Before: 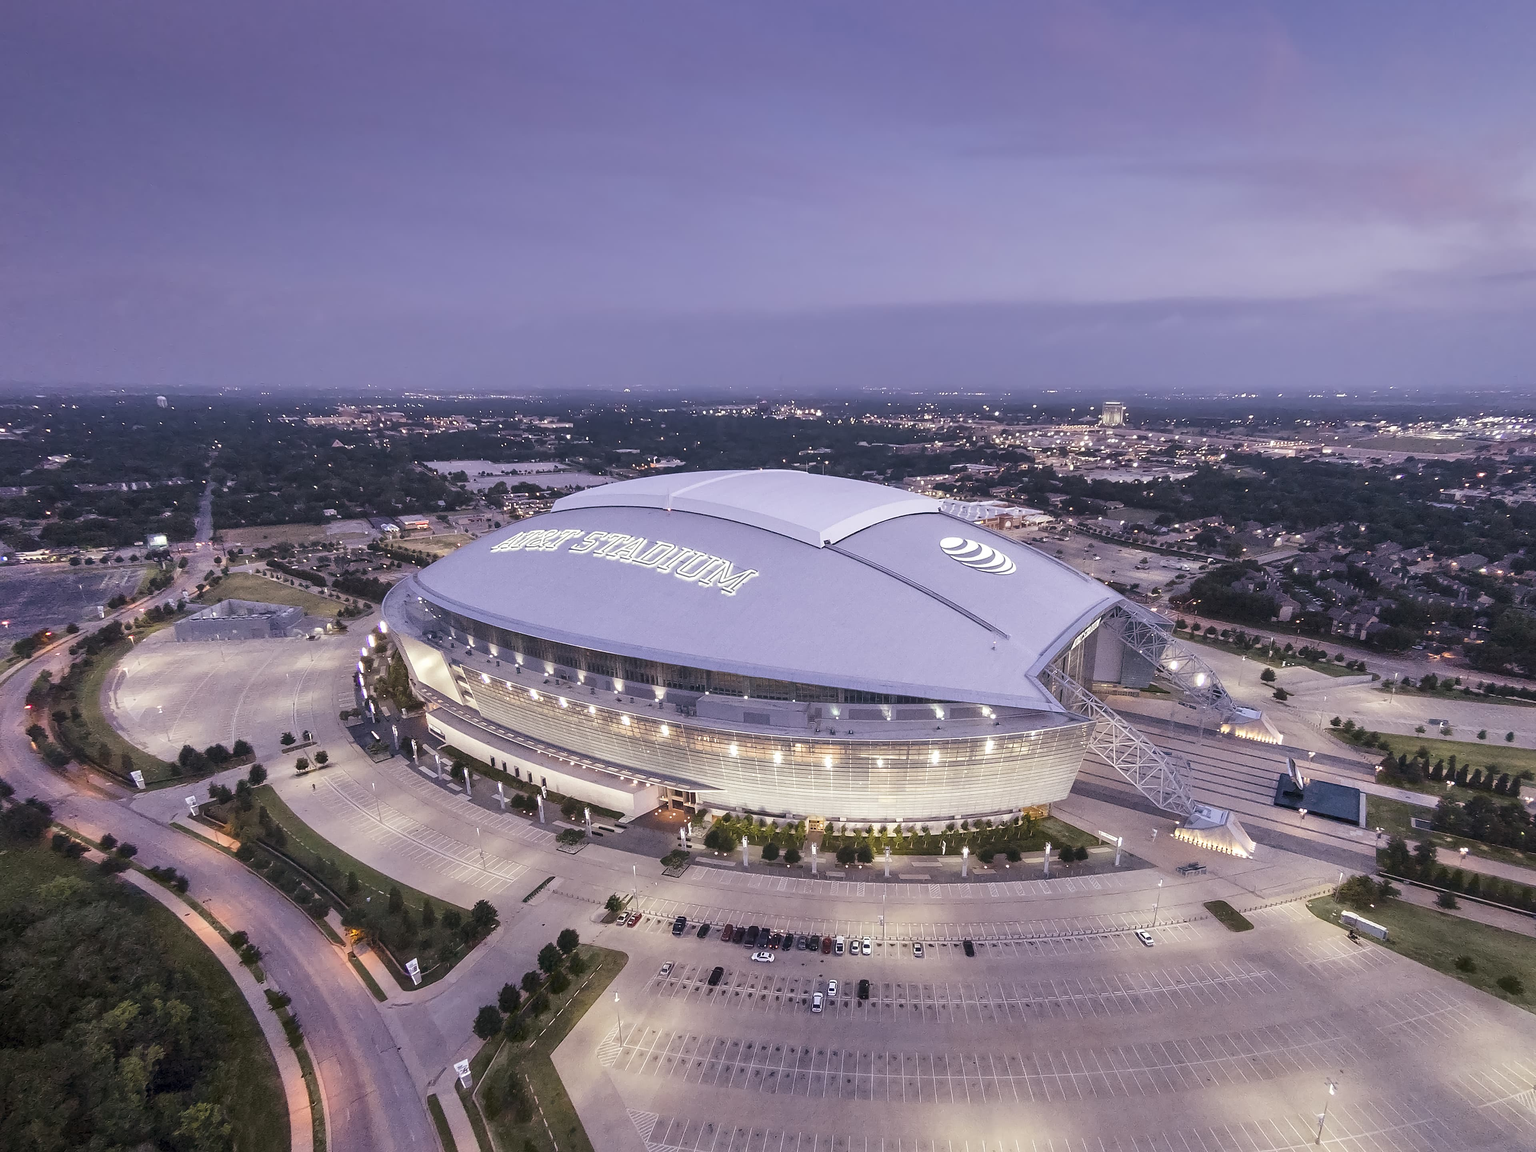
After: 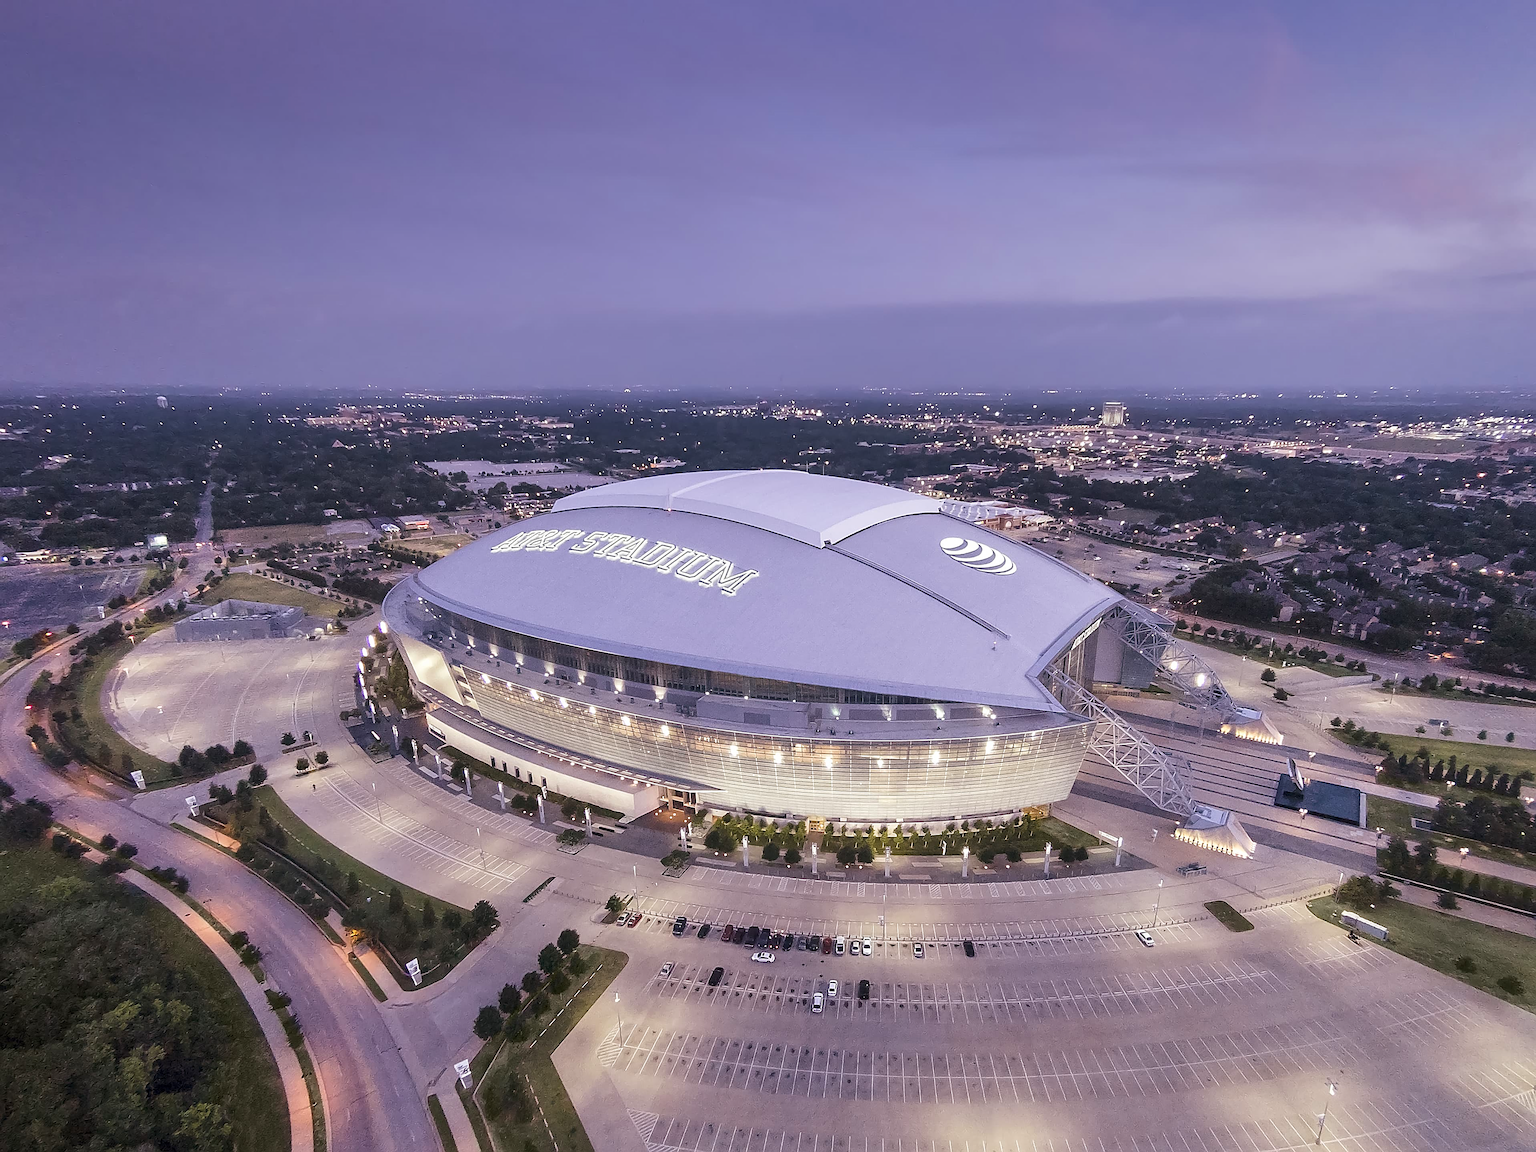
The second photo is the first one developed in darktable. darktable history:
velvia: strength 15.51%
sharpen: on, module defaults
